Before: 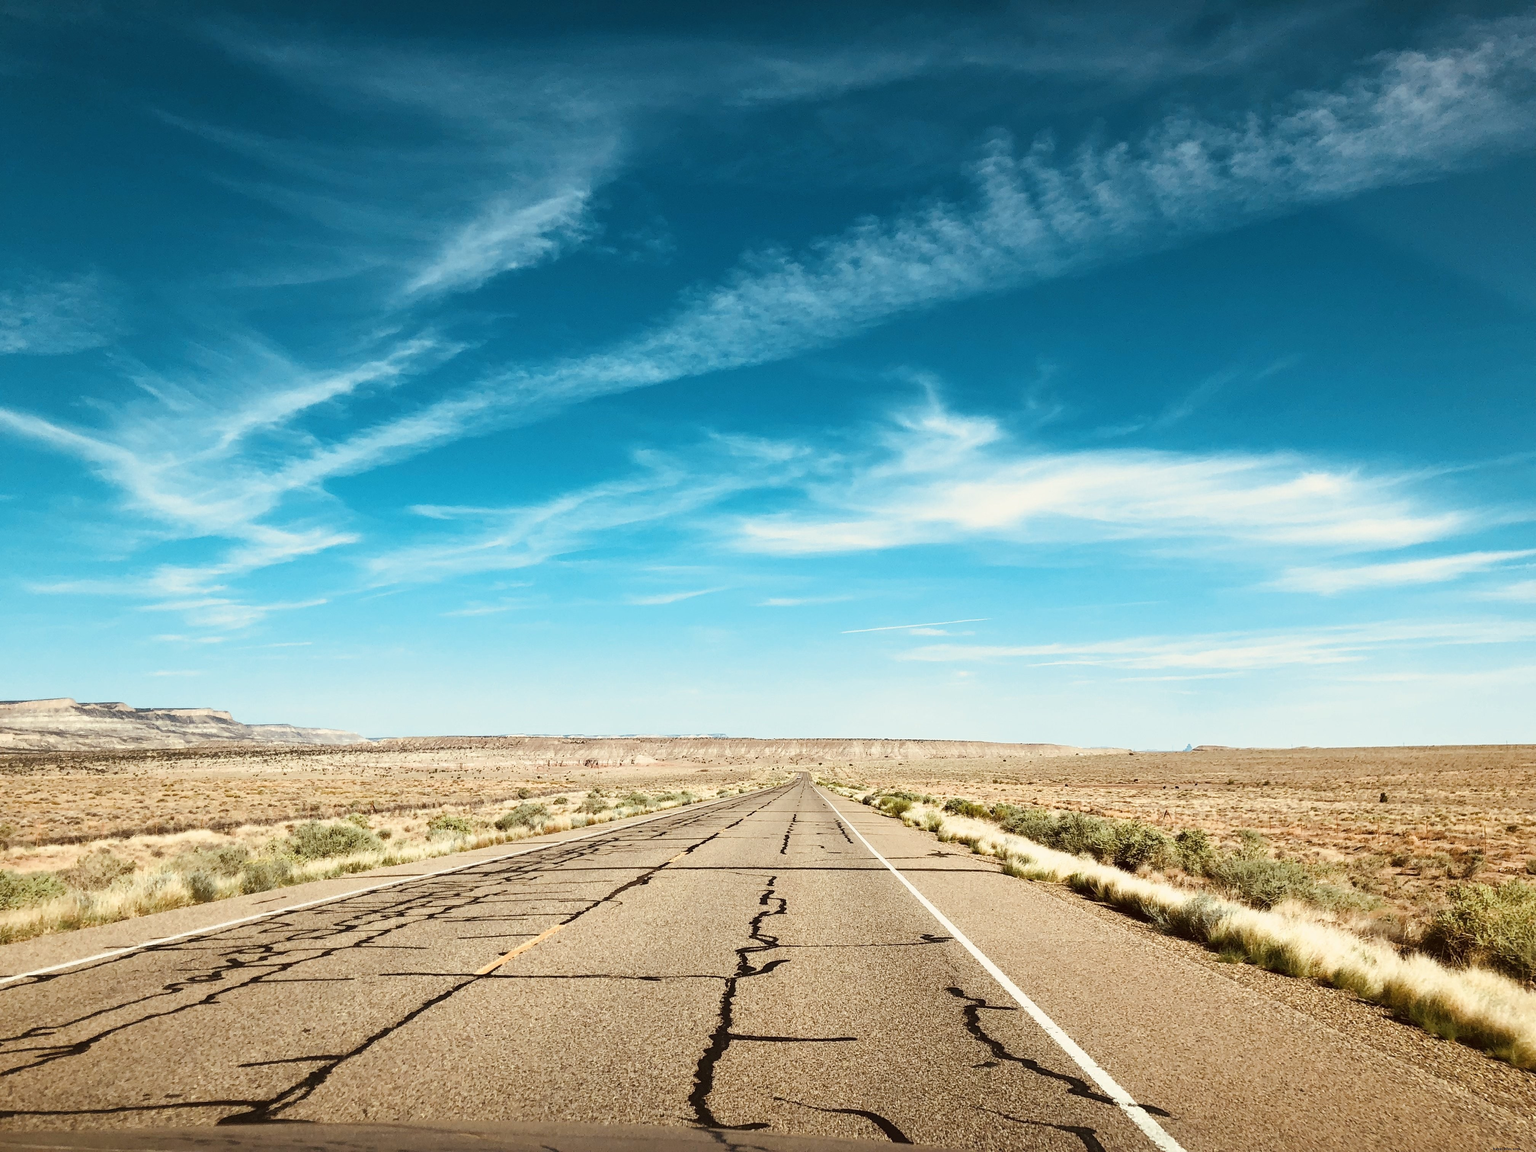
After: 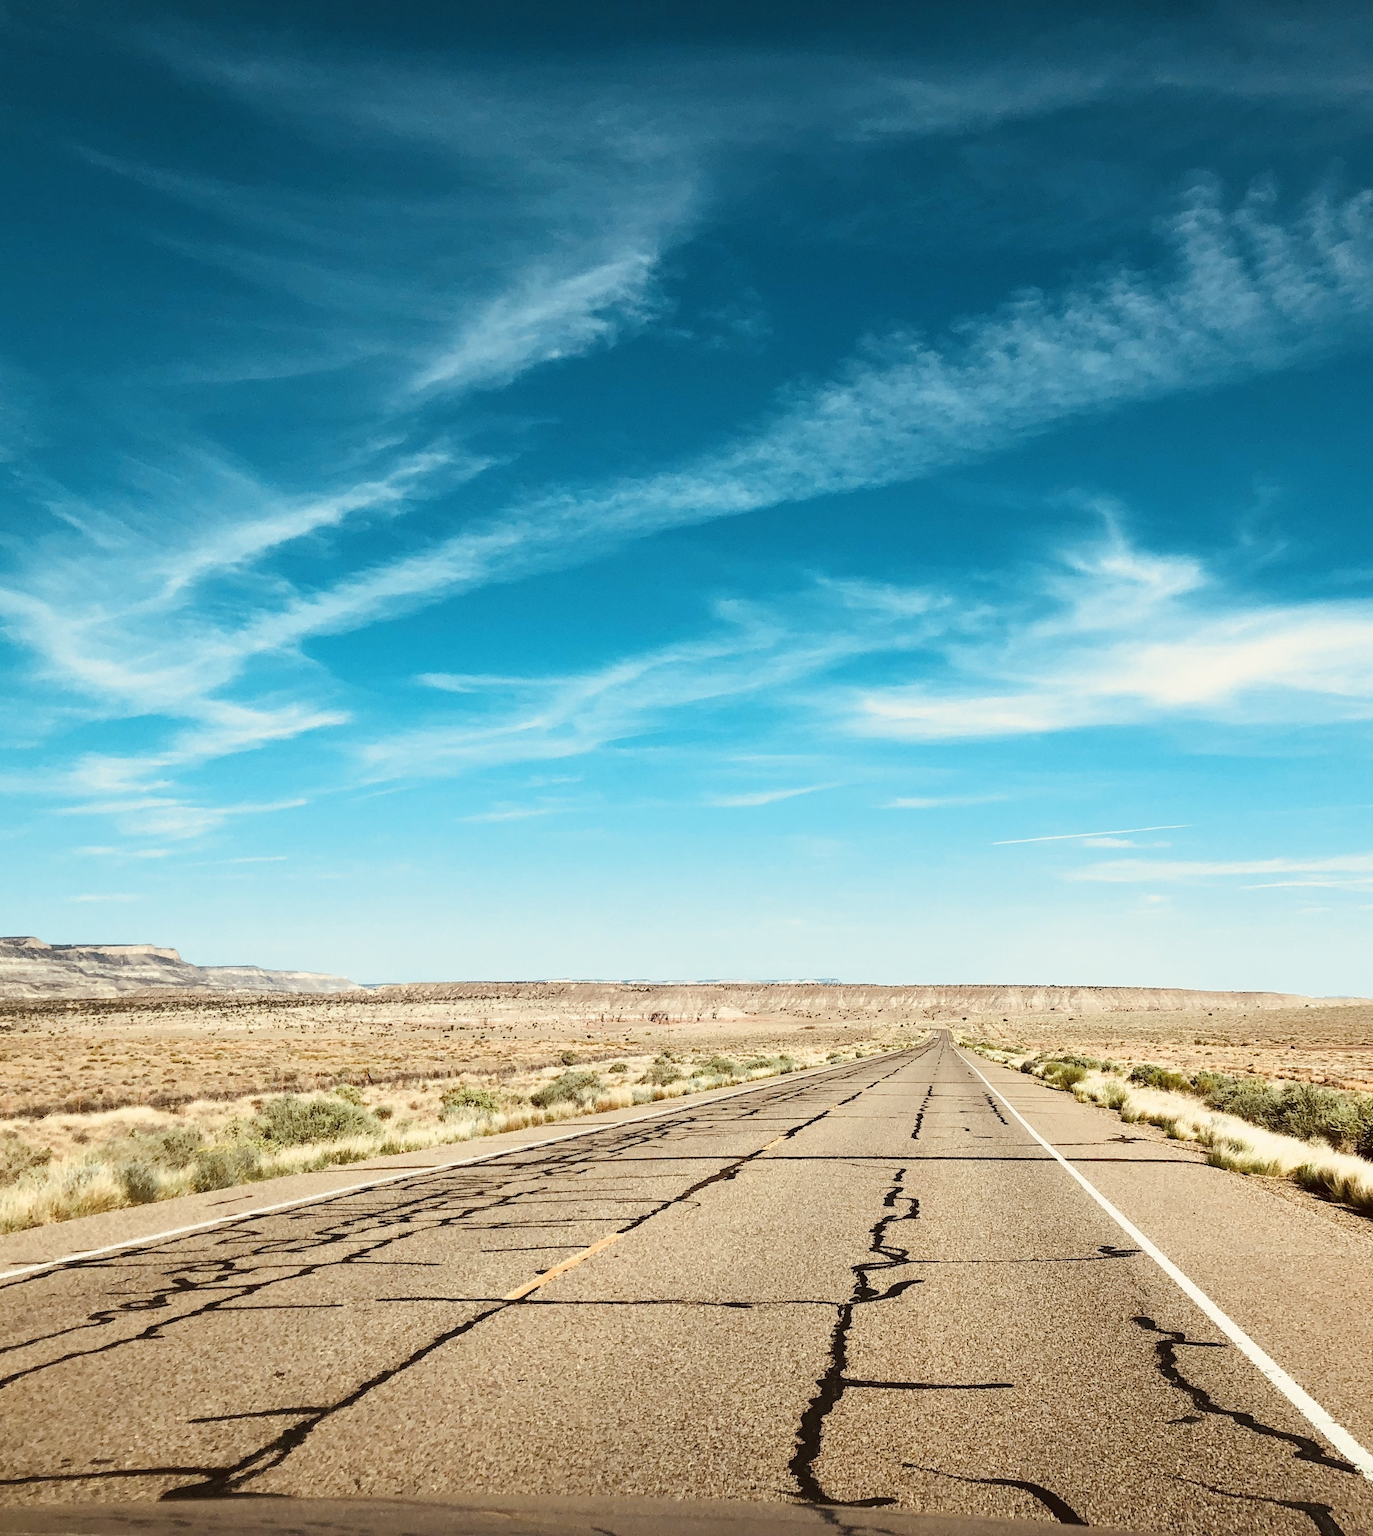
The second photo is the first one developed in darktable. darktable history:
crop and rotate: left 6.334%, right 26.59%
